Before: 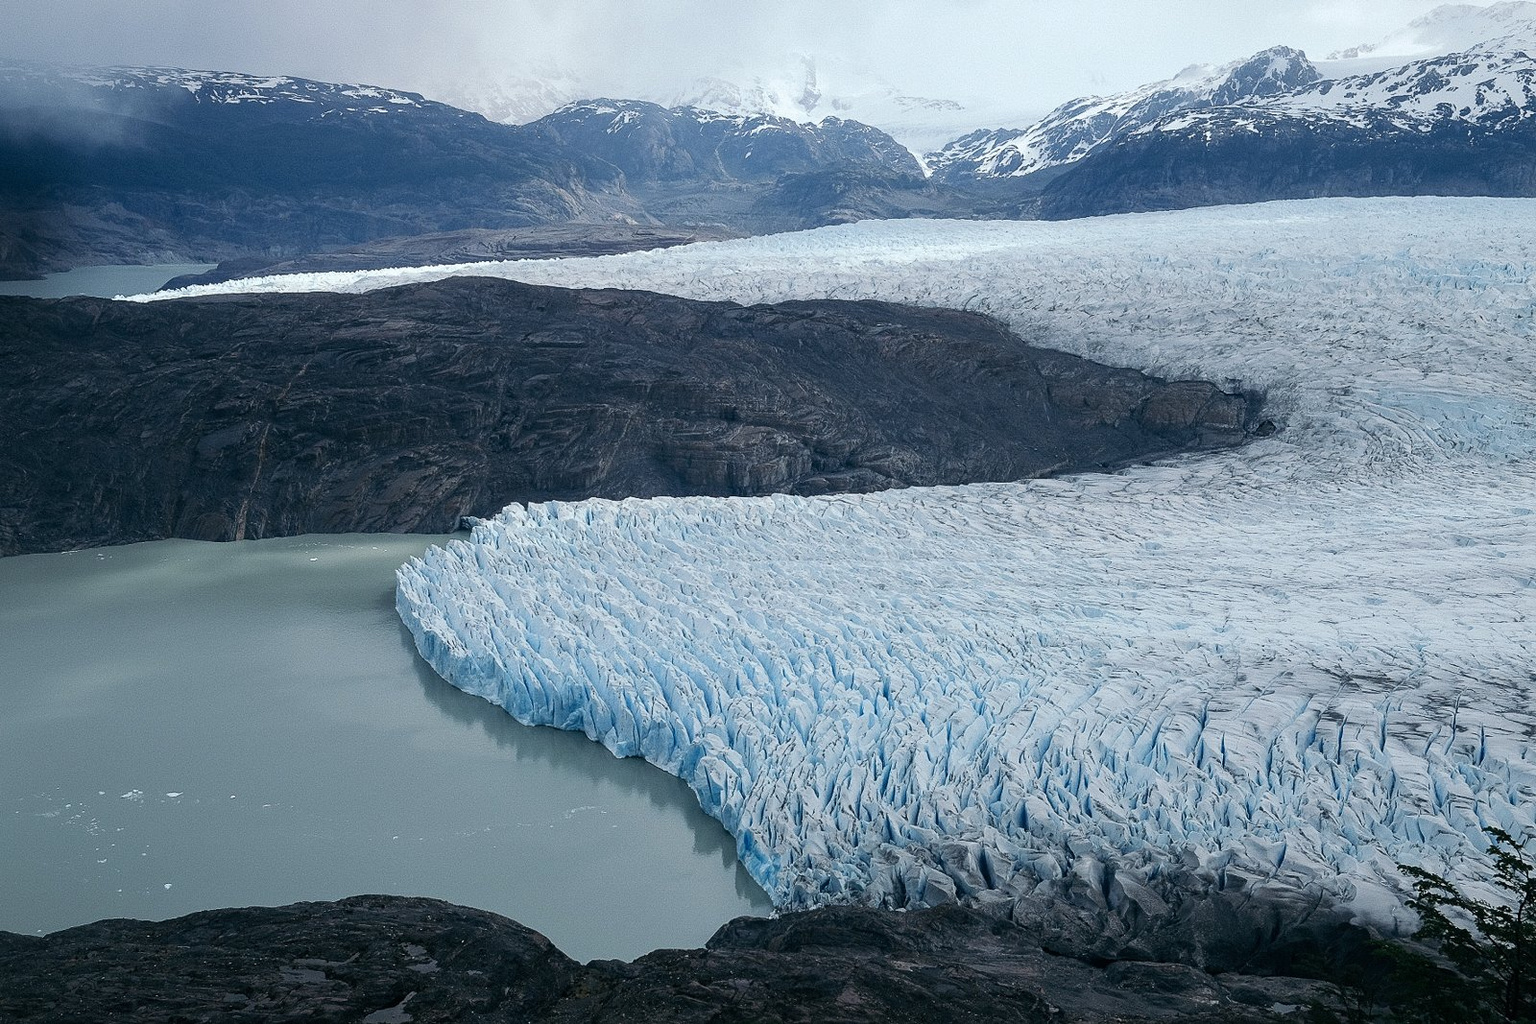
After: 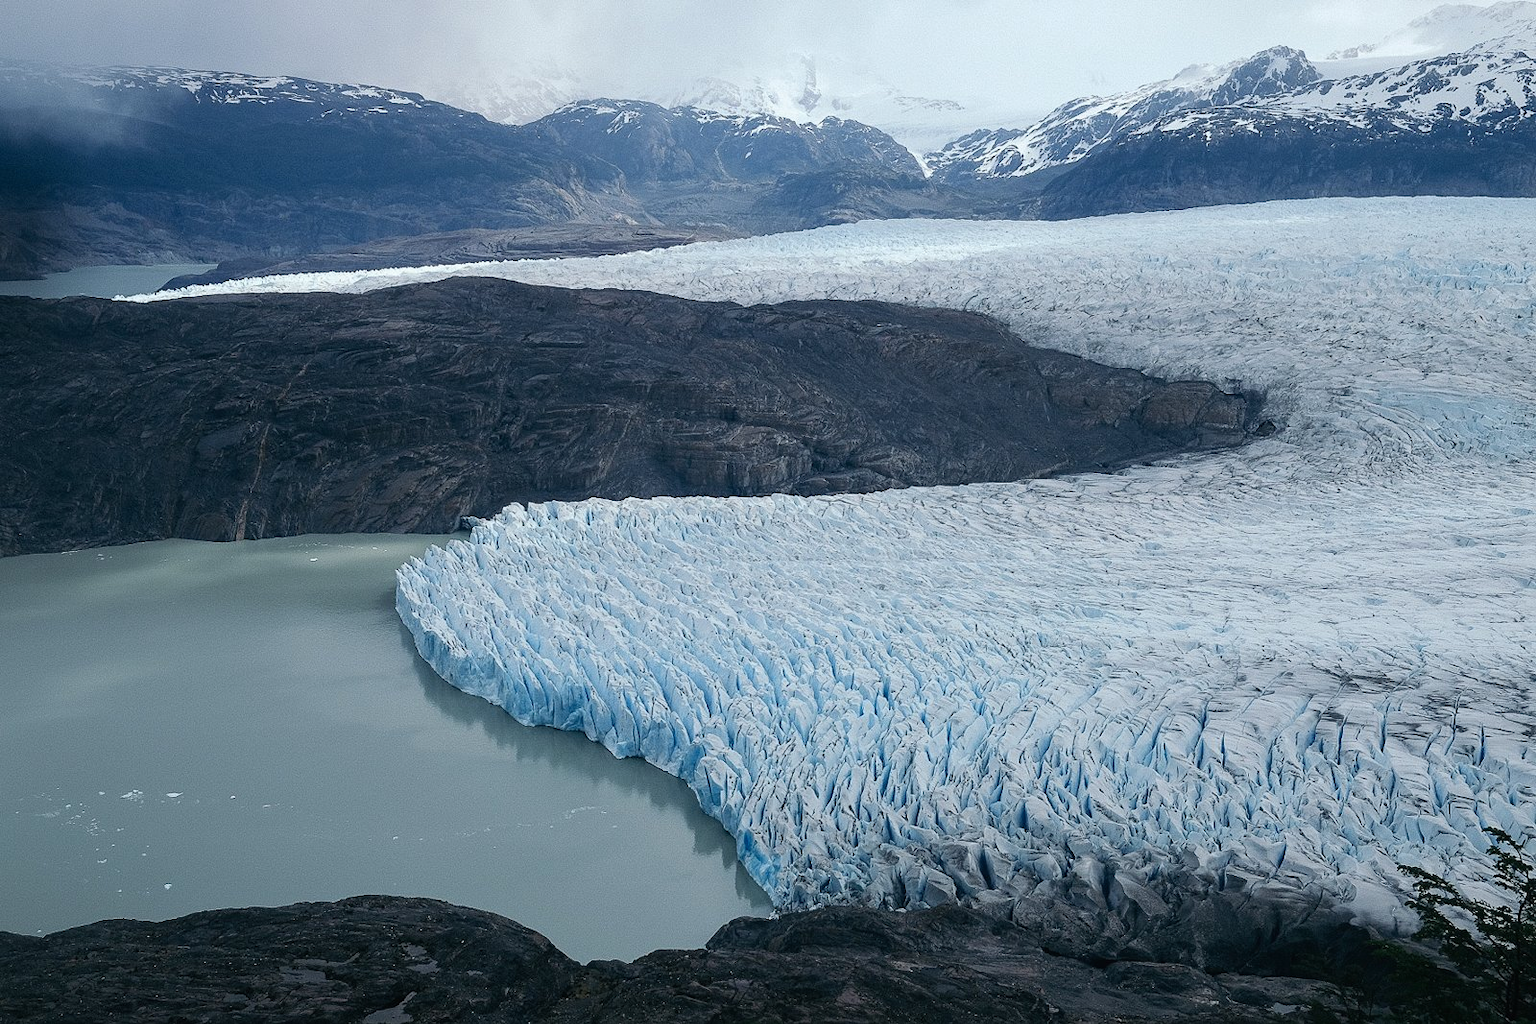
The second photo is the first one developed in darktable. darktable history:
contrast brightness saturation: contrast -0.019, brightness -0.007, saturation 0.026
